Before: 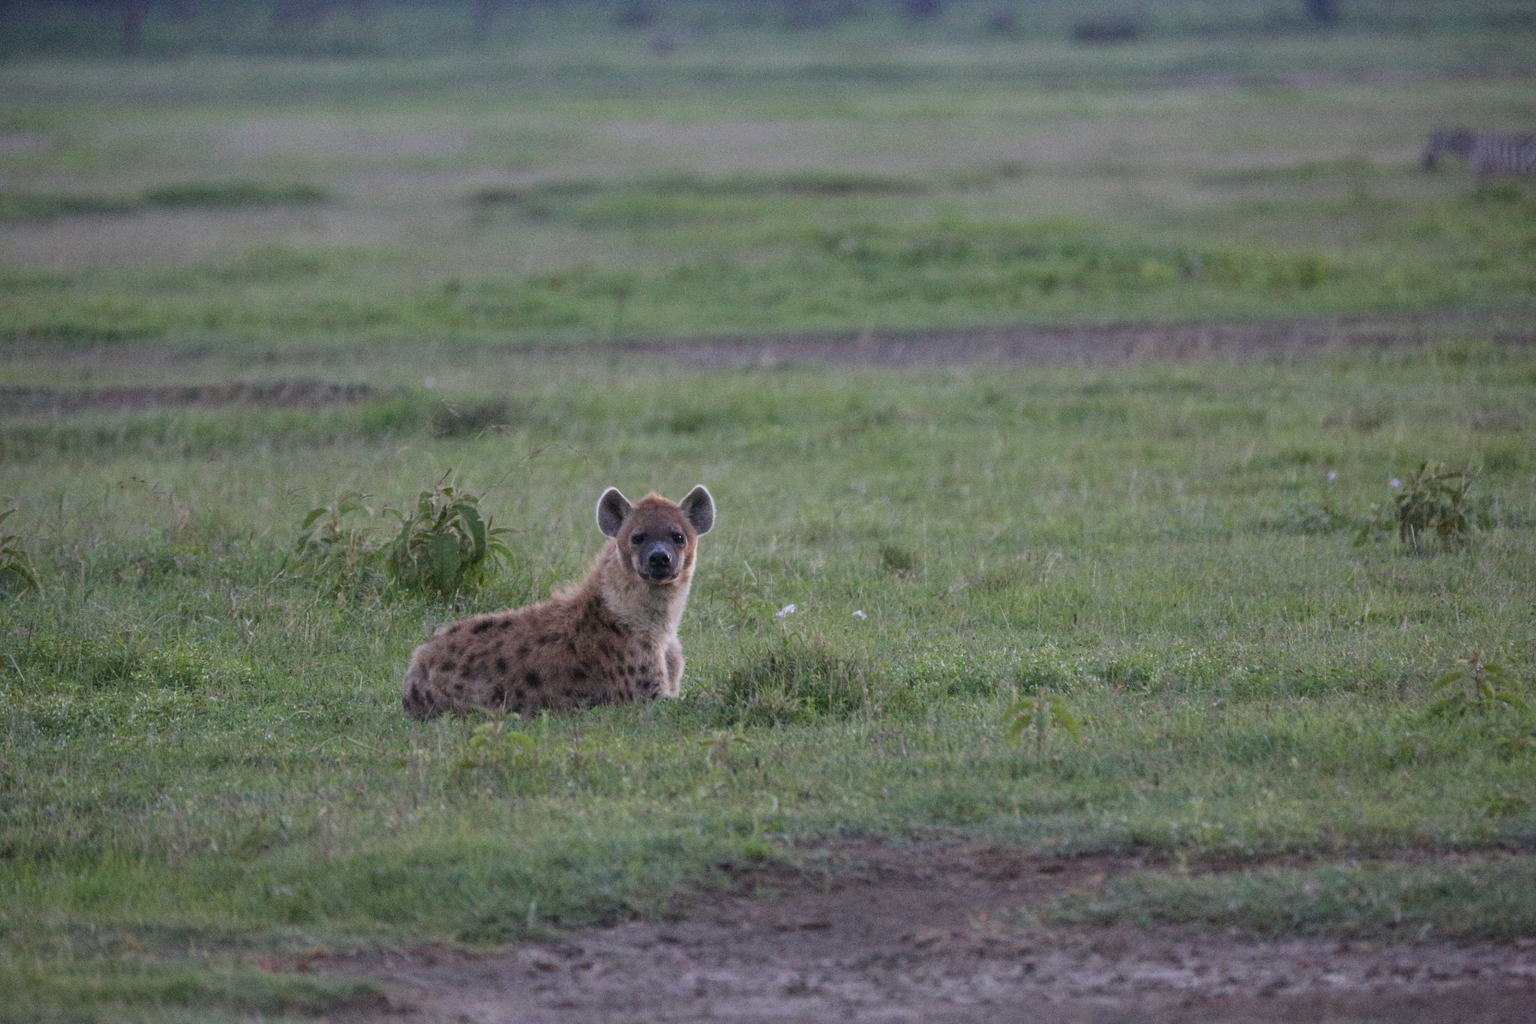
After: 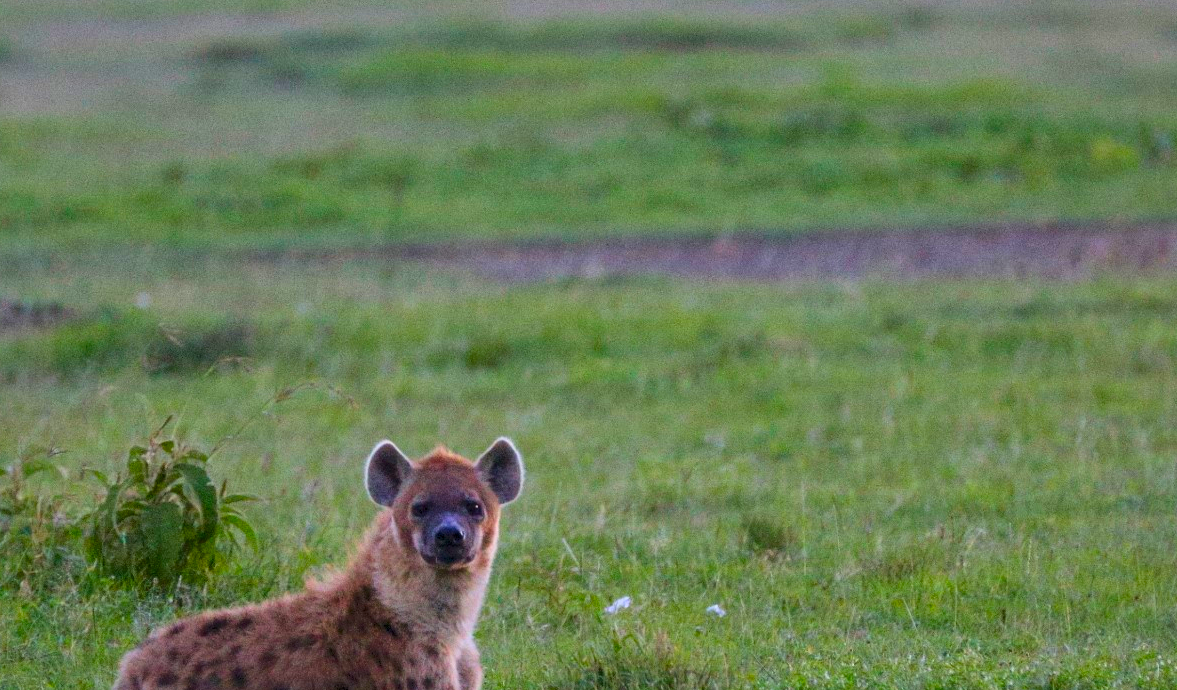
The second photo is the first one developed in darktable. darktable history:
color balance rgb: shadows lift › luminance 0.828%, shadows lift › chroma 0.264%, shadows lift › hue 17.04°, perceptual saturation grading › global saturation 16.096%, global vibrance 59.878%
contrast brightness saturation: contrast 0.045, saturation 0.162
crop: left 21.02%, top 15.312%, right 21.507%, bottom 34.089%
tone equalizer: -8 EV -1.84 EV, -7 EV -1.14 EV, -6 EV -1.64 EV
local contrast: mode bilateral grid, contrast 19, coarseness 51, detail 120%, midtone range 0.2
